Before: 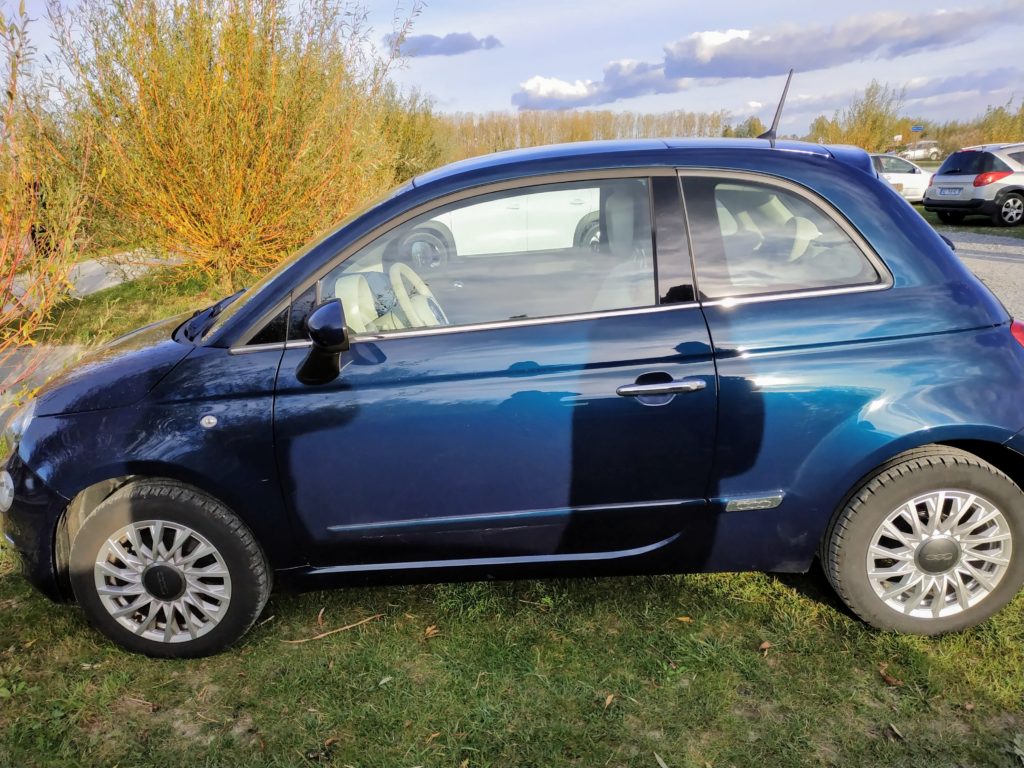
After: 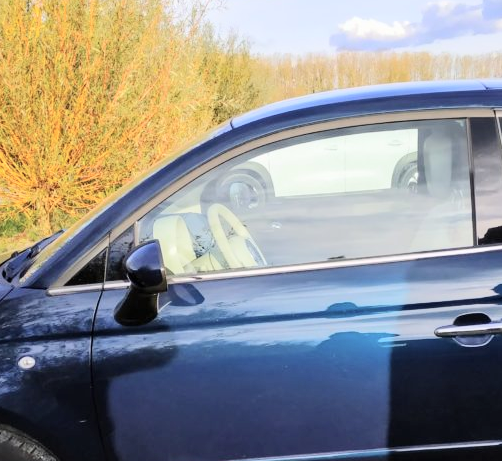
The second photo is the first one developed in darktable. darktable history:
crop: left 17.813%, top 7.722%, right 33.096%, bottom 32.209%
tone curve: curves: ch0 [(0, 0) (0.003, 0.003) (0.011, 0.014) (0.025, 0.033) (0.044, 0.06) (0.069, 0.096) (0.1, 0.132) (0.136, 0.174) (0.177, 0.226) (0.224, 0.282) (0.277, 0.352) (0.335, 0.435) (0.399, 0.524) (0.468, 0.615) (0.543, 0.695) (0.623, 0.771) (0.709, 0.835) (0.801, 0.894) (0.898, 0.944) (1, 1)], color space Lab, independent channels, preserve colors none
